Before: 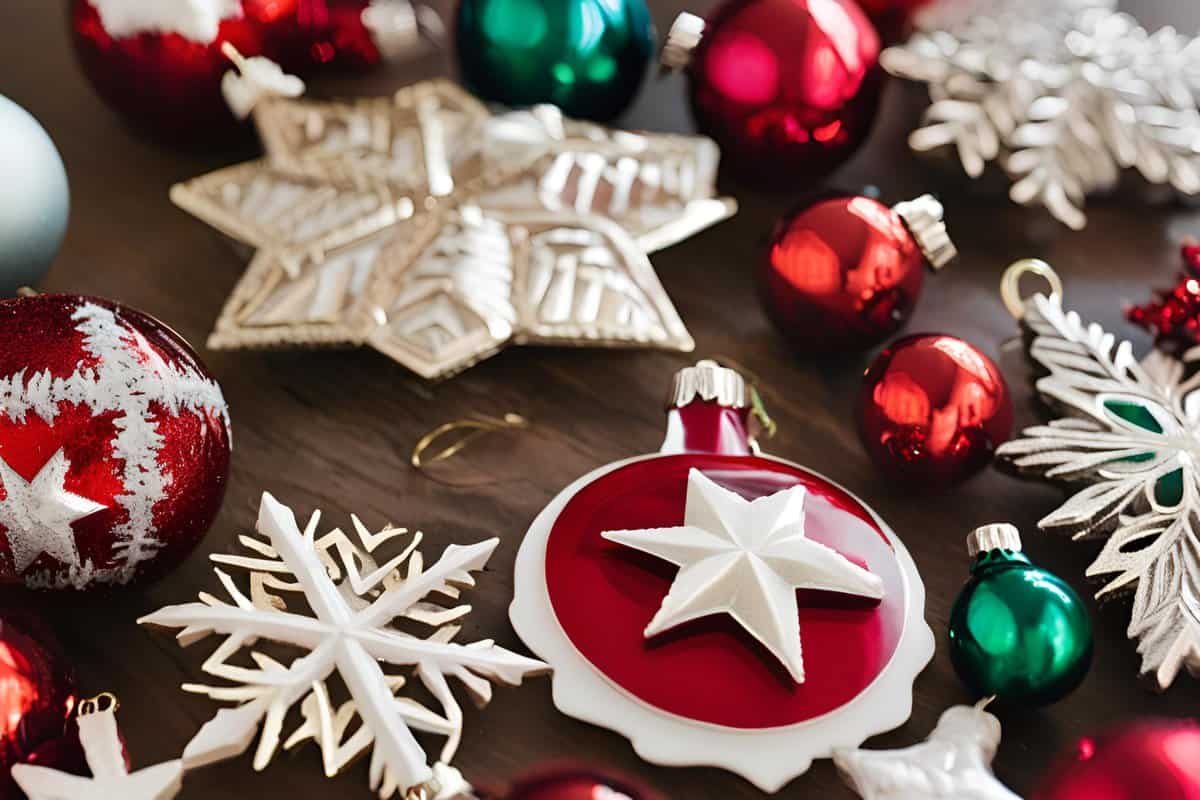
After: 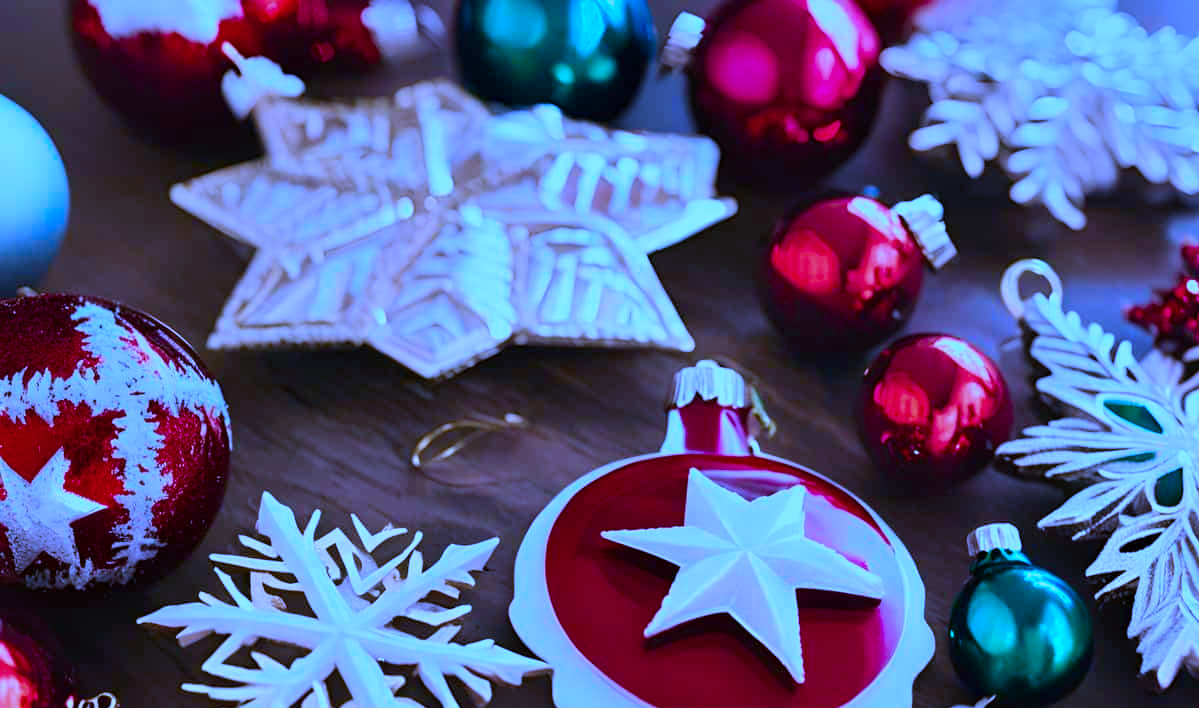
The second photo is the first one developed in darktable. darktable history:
crop and rotate: top 0%, bottom 11.49%
color balance rgb: linear chroma grading › global chroma 15%, perceptual saturation grading › global saturation 30%
white balance: red 0.766, blue 1.537
color correction: highlights a* 15.46, highlights b* -20.56
